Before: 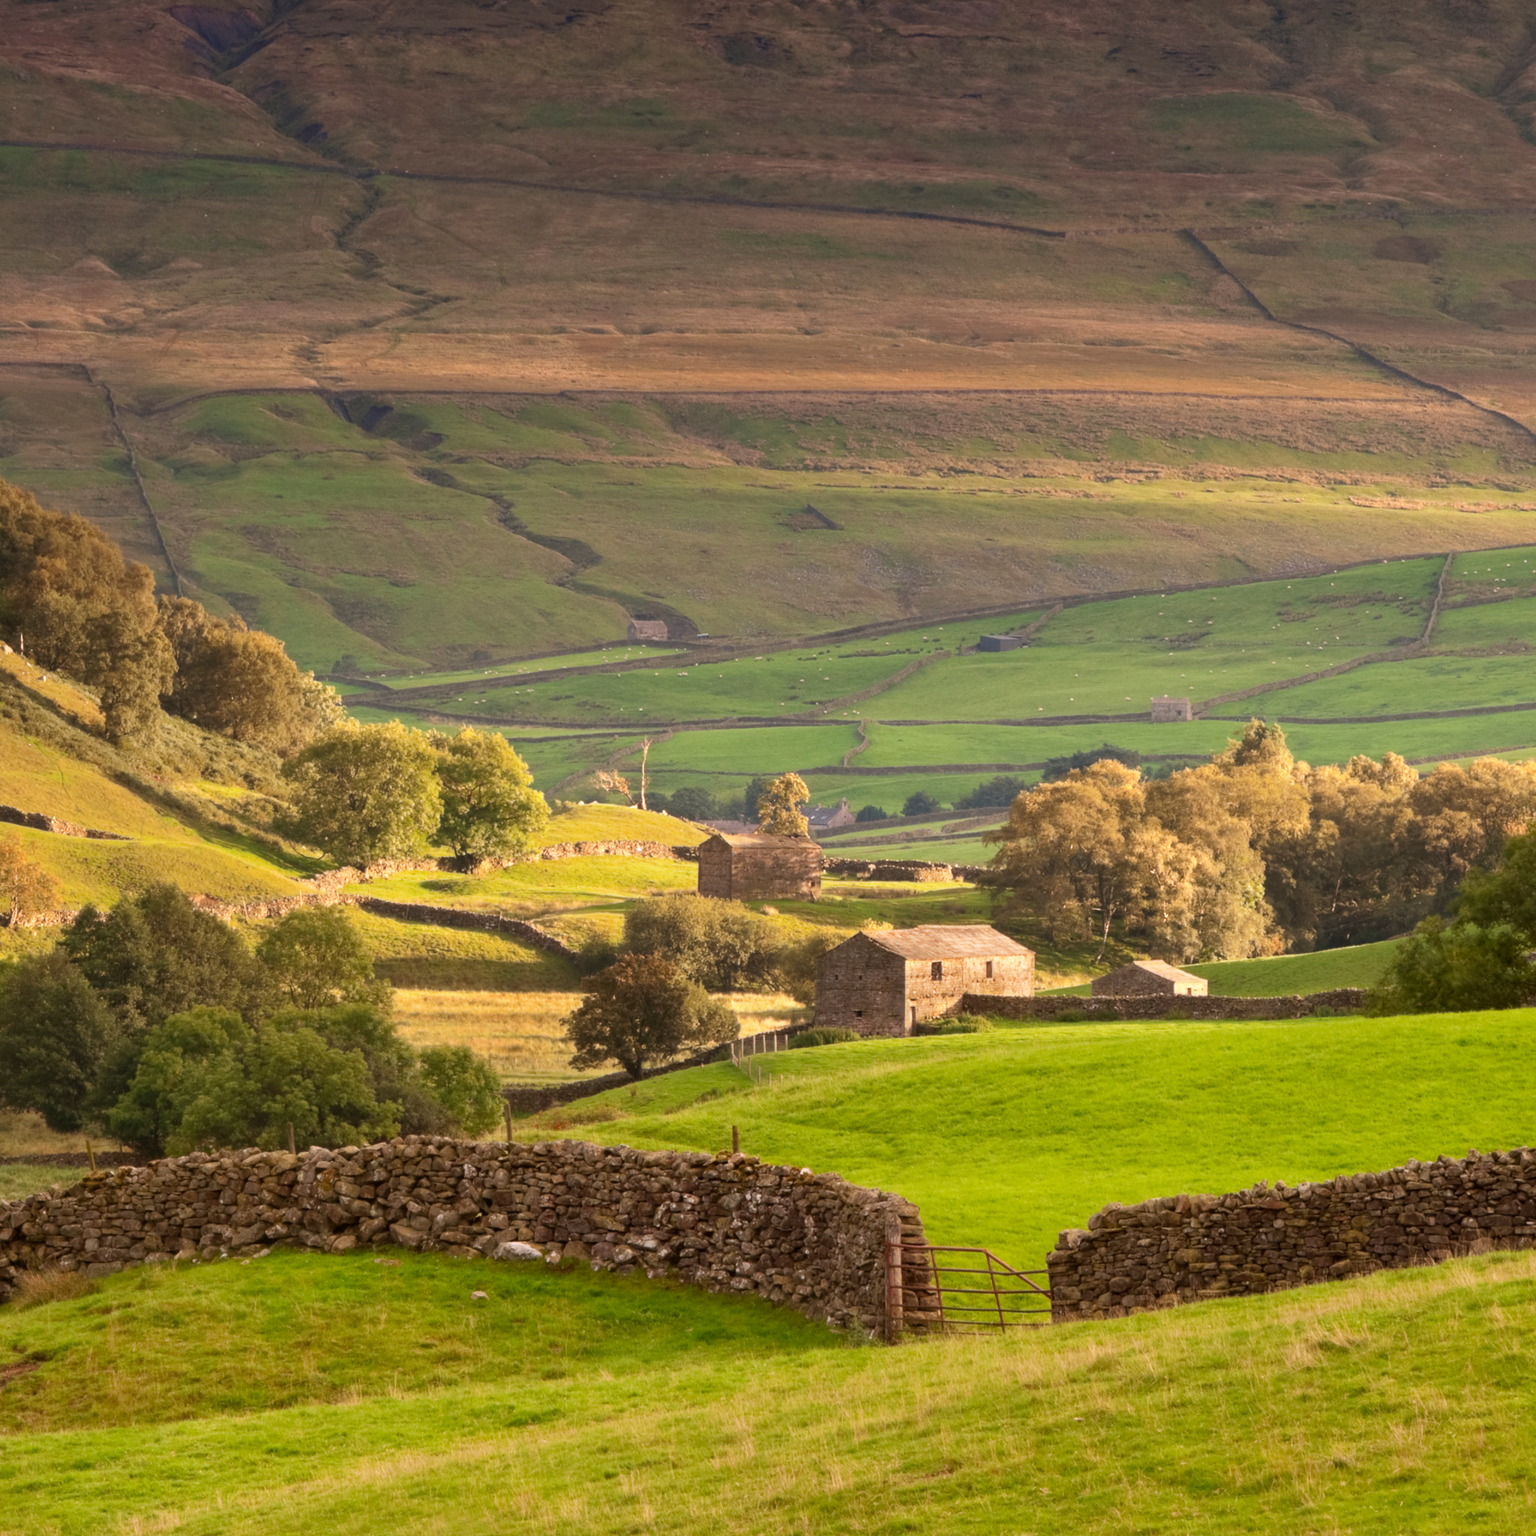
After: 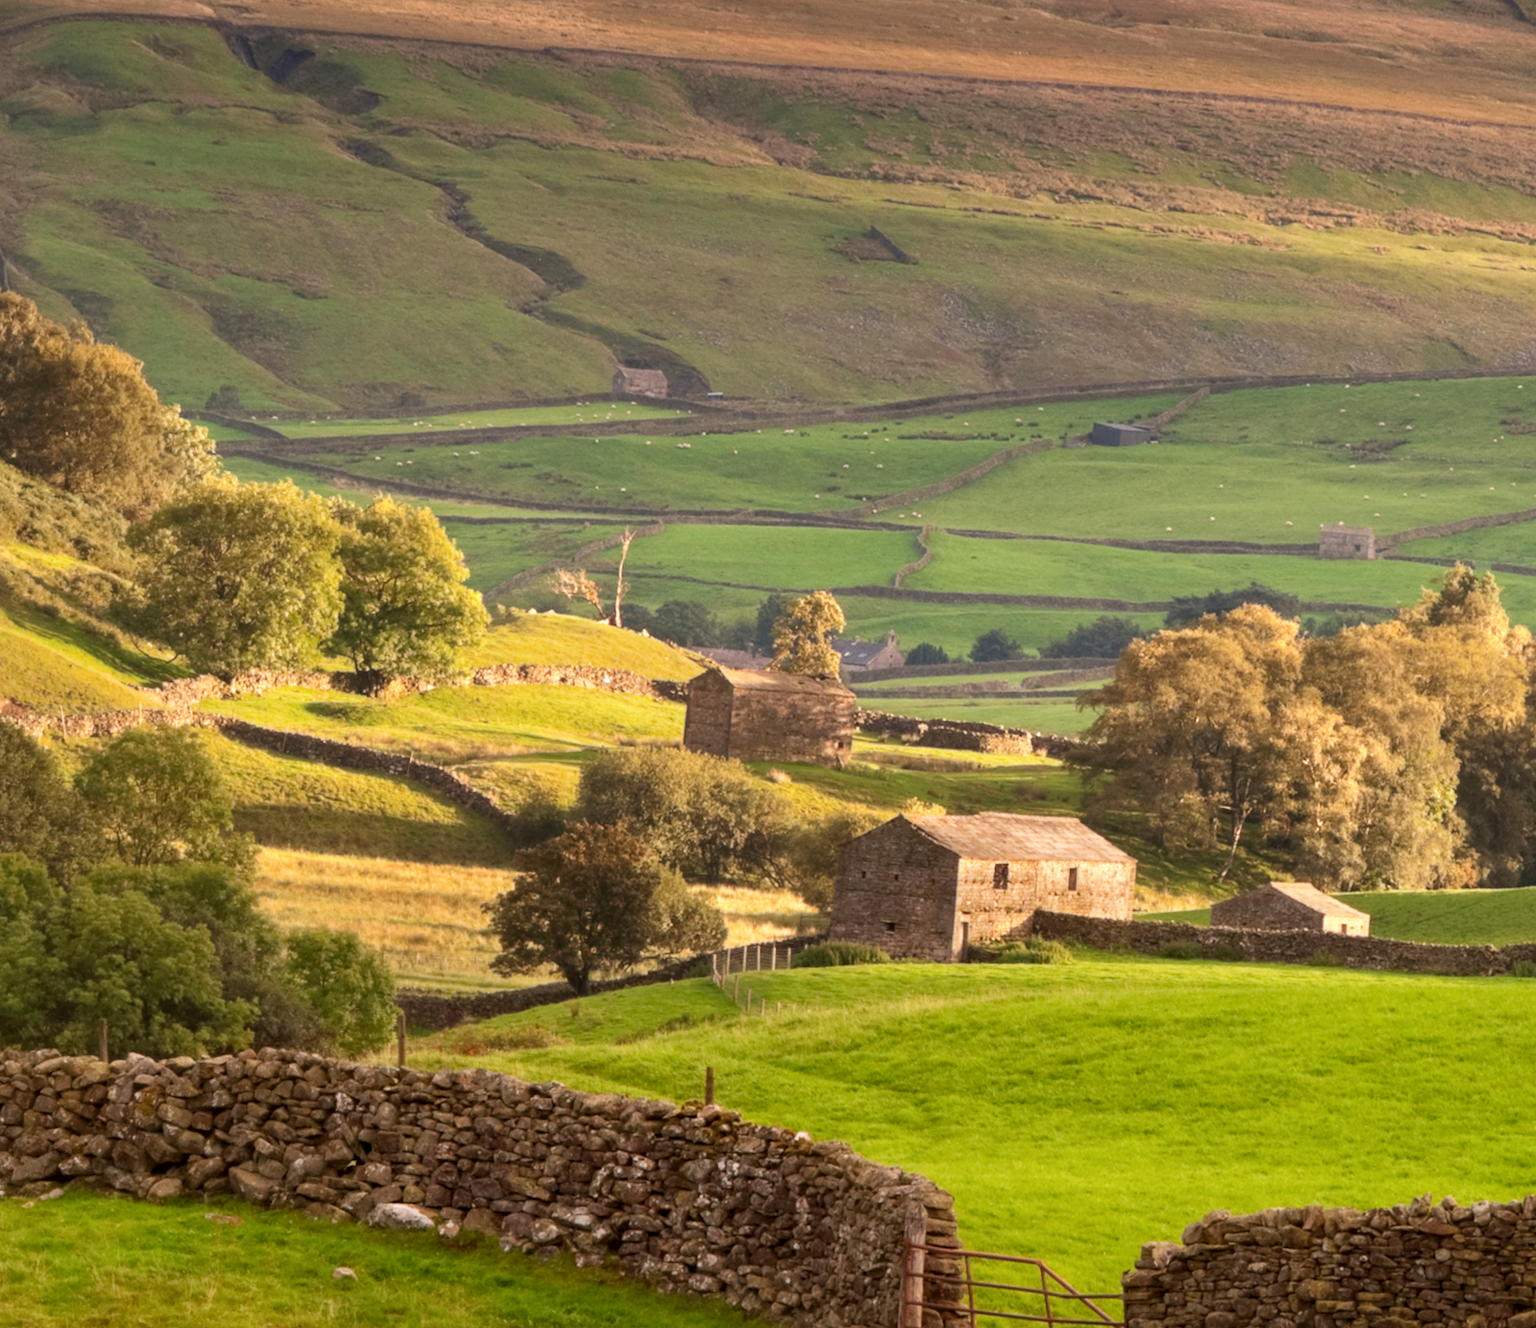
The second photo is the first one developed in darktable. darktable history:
crop and rotate: angle -4.16°, left 9.76%, top 20.383%, right 12.016%, bottom 12.003%
local contrast: highlights 101%, shadows 102%, detail 119%, midtone range 0.2
